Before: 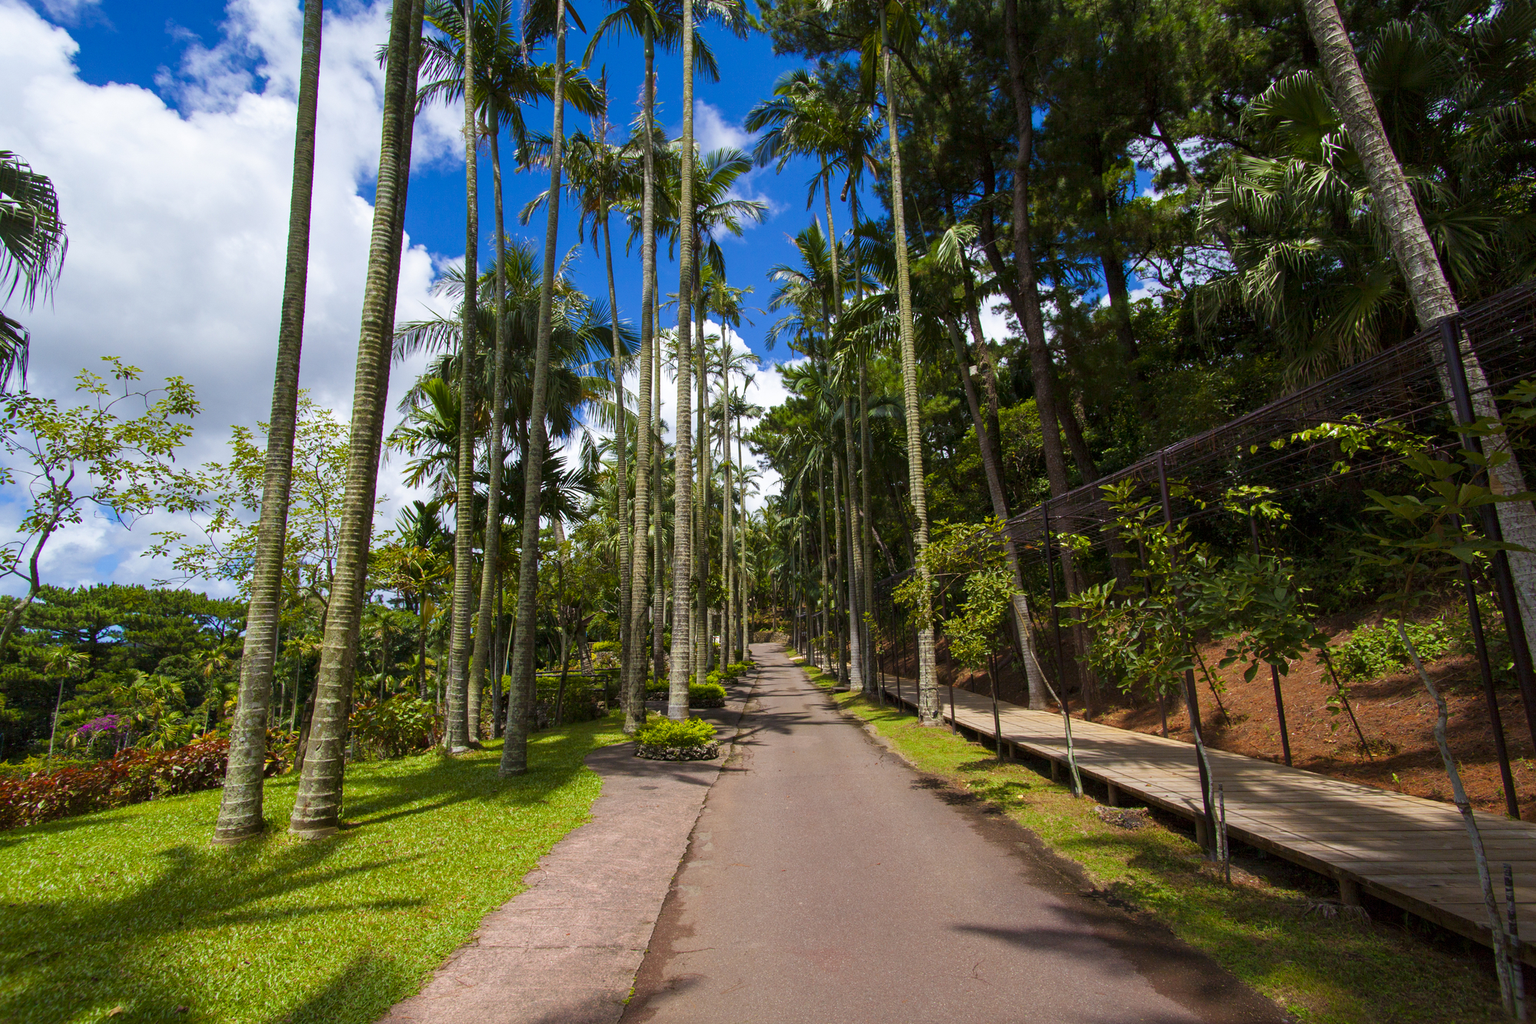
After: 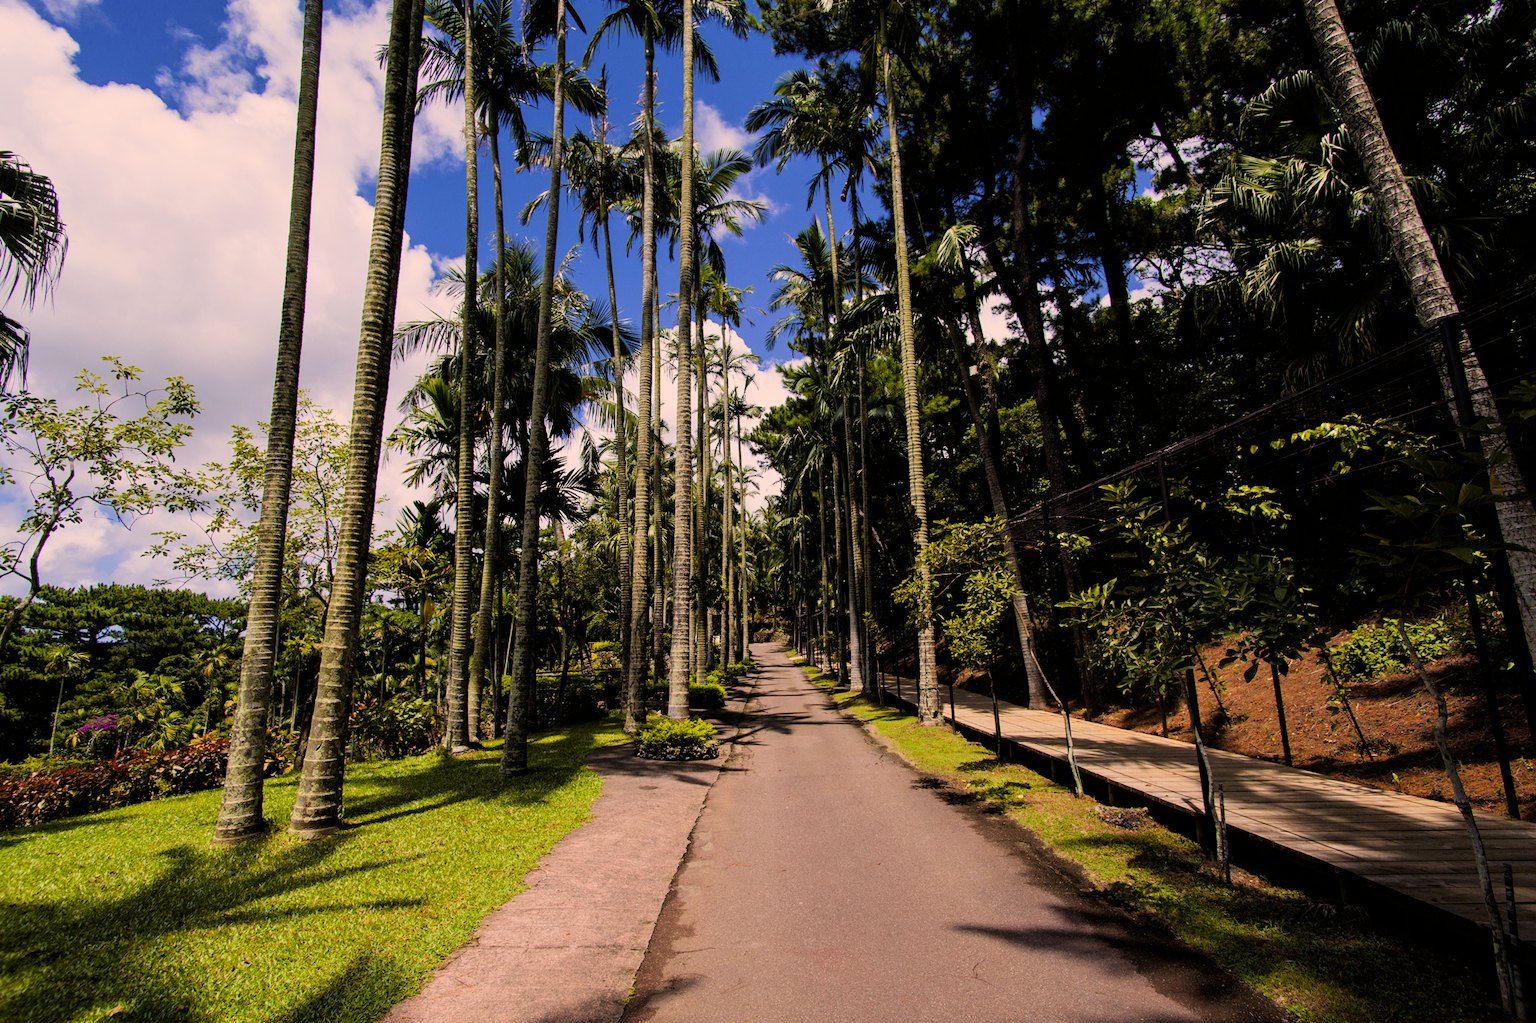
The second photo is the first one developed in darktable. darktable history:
color correction: highlights a* 11.73, highlights b* 11.95
filmic rgb: black relative exposure -5 EV, white relative exposure 3.97 EV, hardness 2.88, contrast 1.401
